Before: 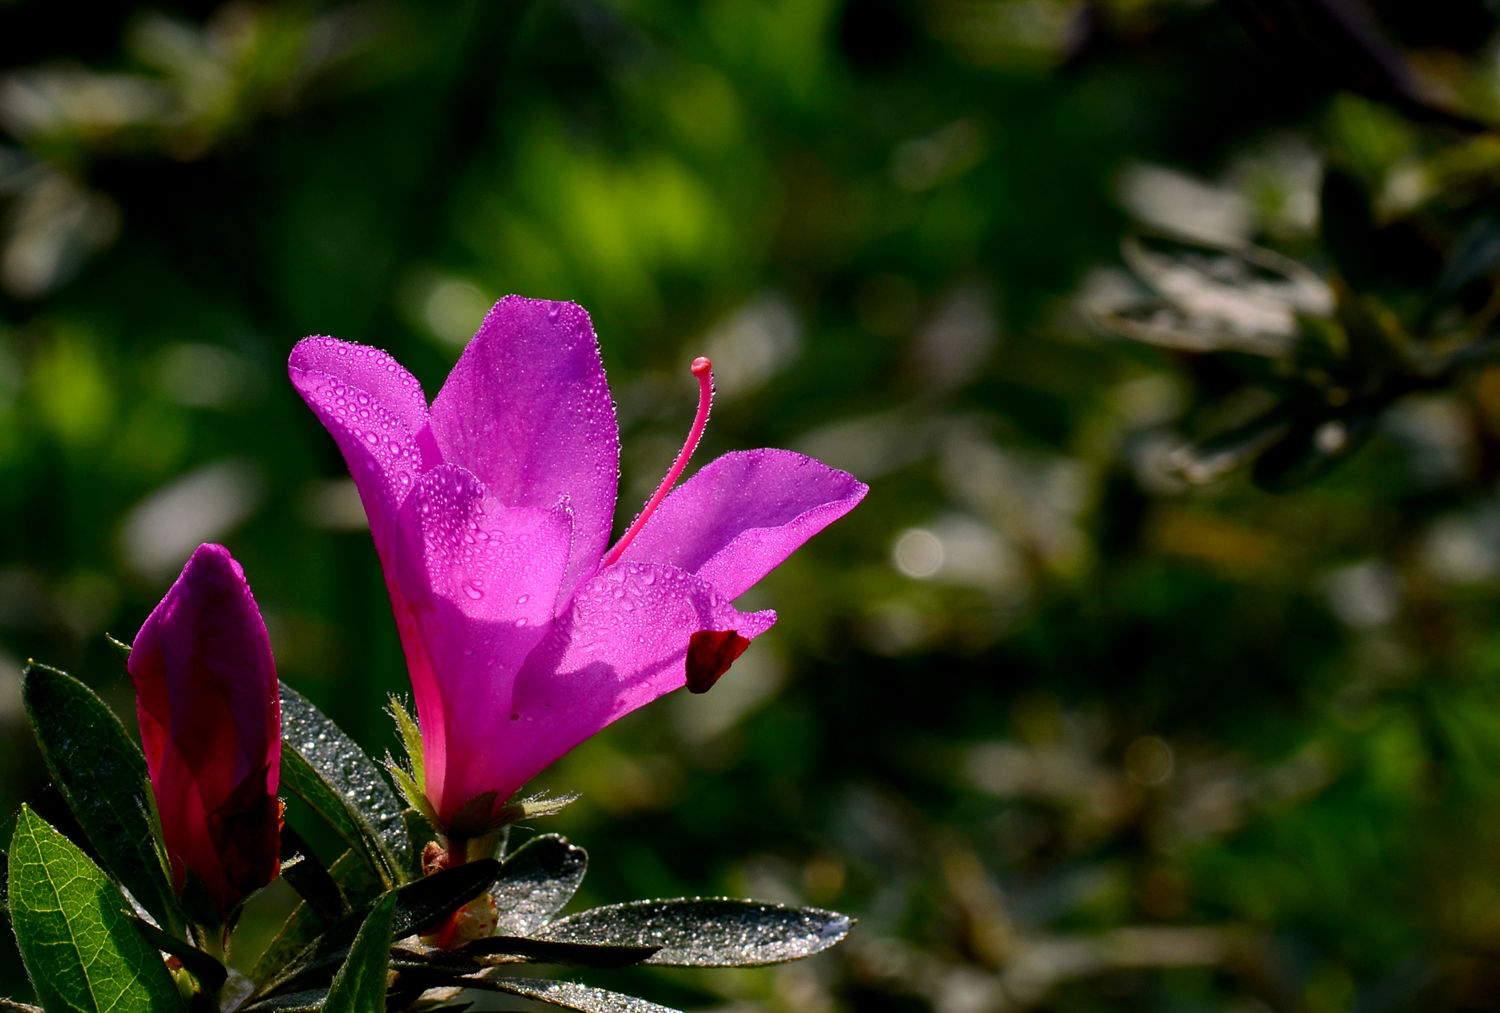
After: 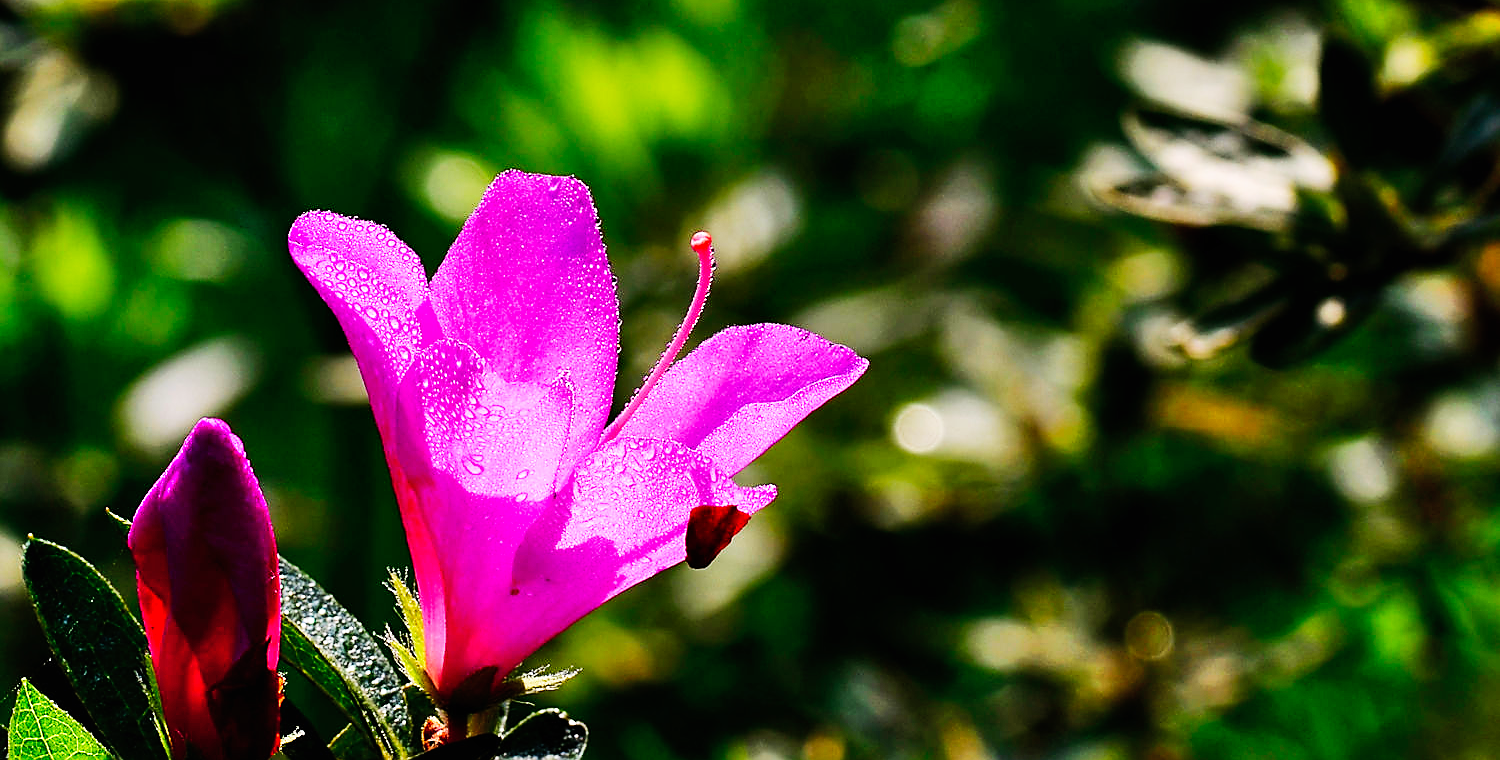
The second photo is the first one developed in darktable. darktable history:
exposure: compensate highlight preservation false
crop and rotate: top 12.412%, bottom 12.53%
sharpen: radius 1.368, amount 1.234, threshold 0.813
base curve: curves: ch0 [(0, 0) (0.007, 0.004) (0.027, 0.03) (0.046, 0.07) (0.207, 0.54) (0.442, 0.872) (0.673, 0.972) (1, 1)], preserve colors none
shadows and highlights: soften with gaussian
